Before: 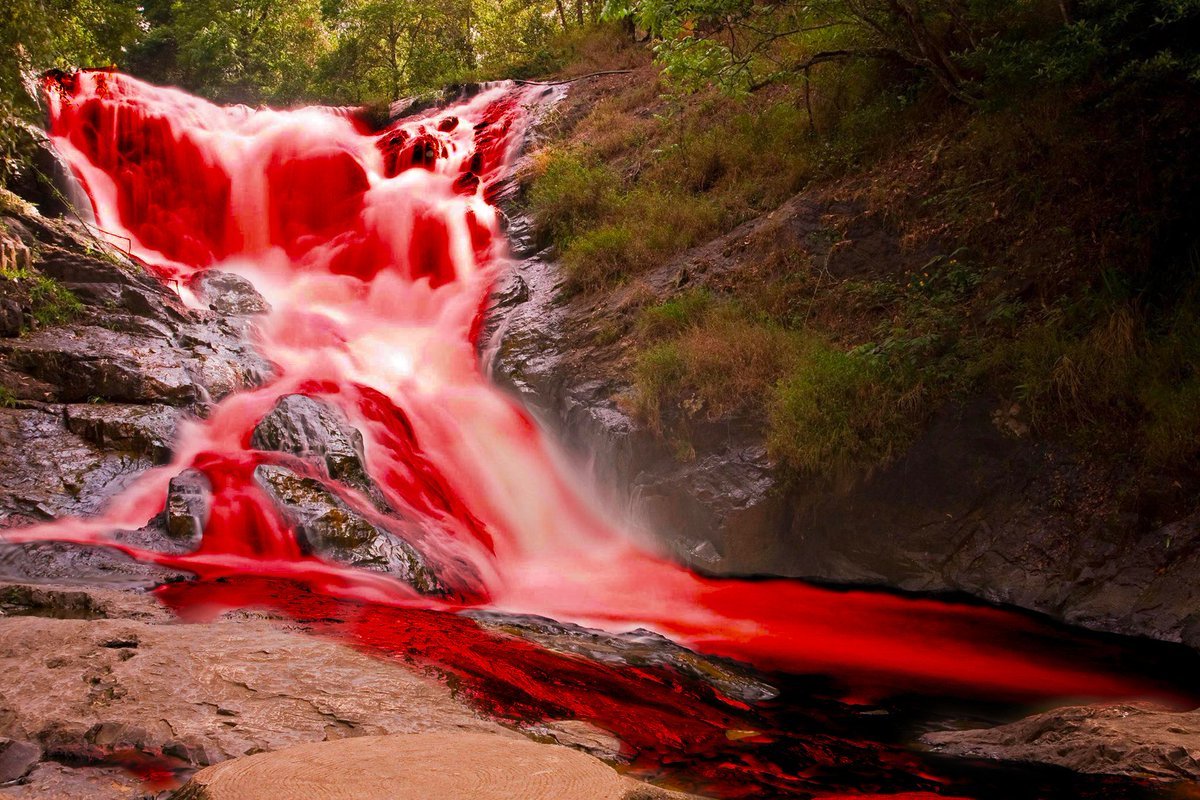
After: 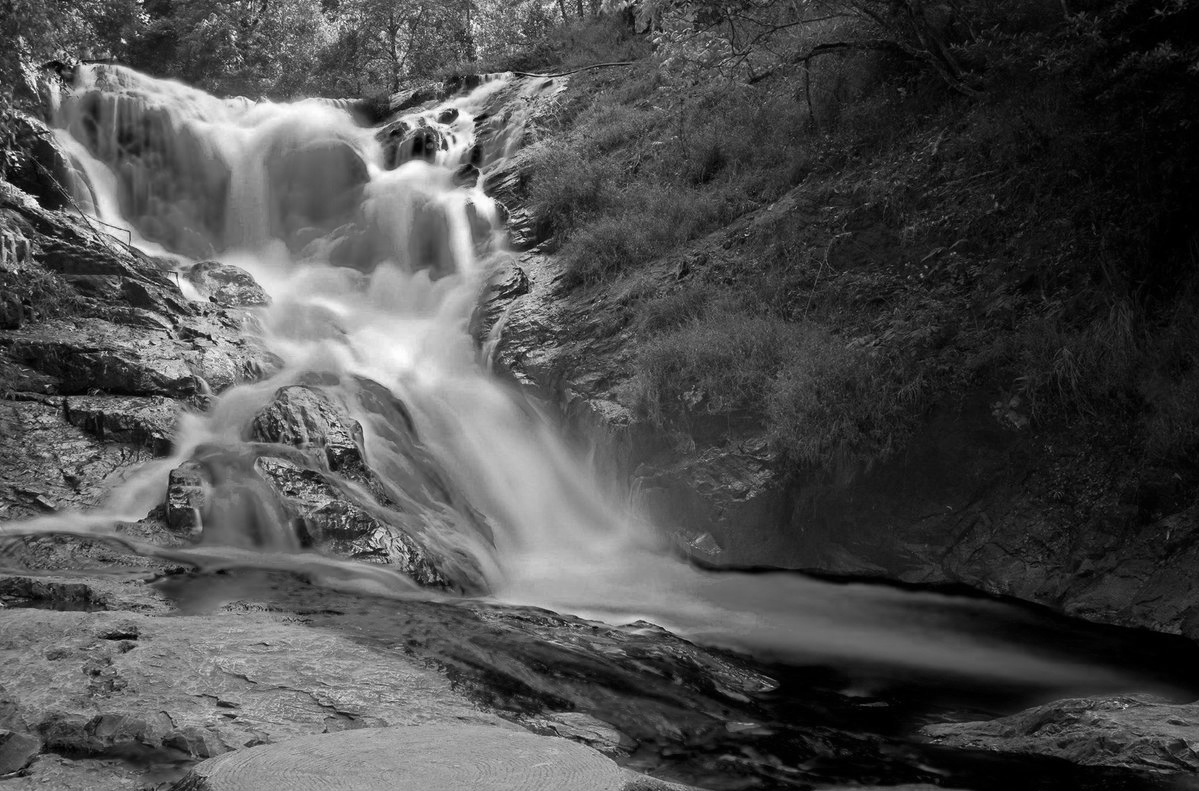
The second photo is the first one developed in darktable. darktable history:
crop: top 1.049%, right 0.001%
tone equalizer: on, module defaults
velvia: strength 15%
monochrome: on, module defaults
